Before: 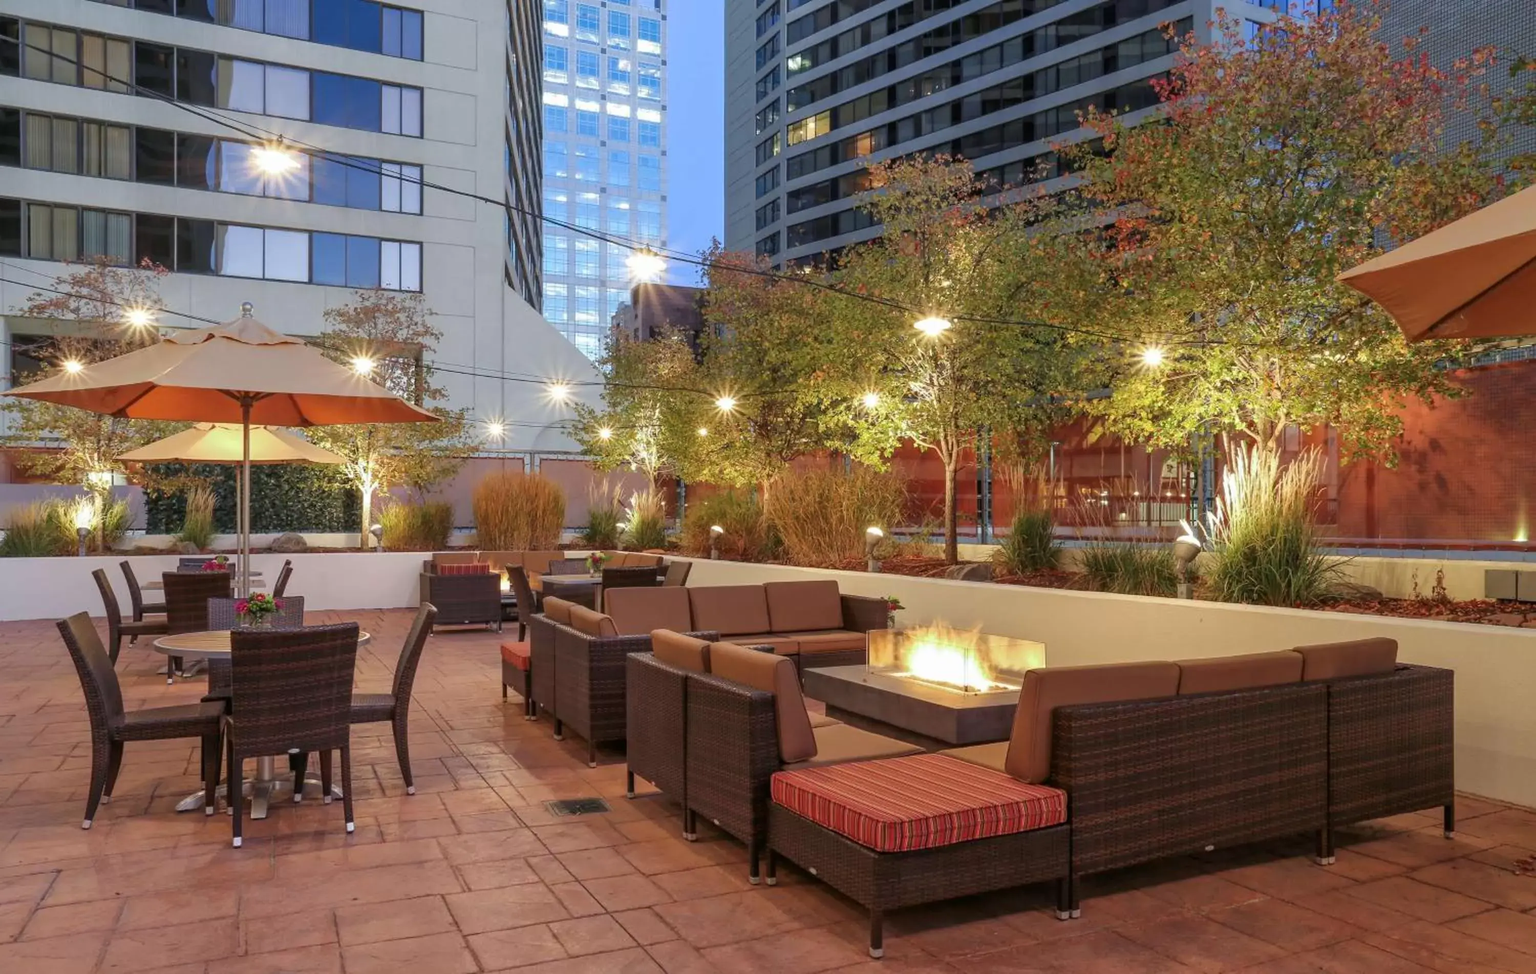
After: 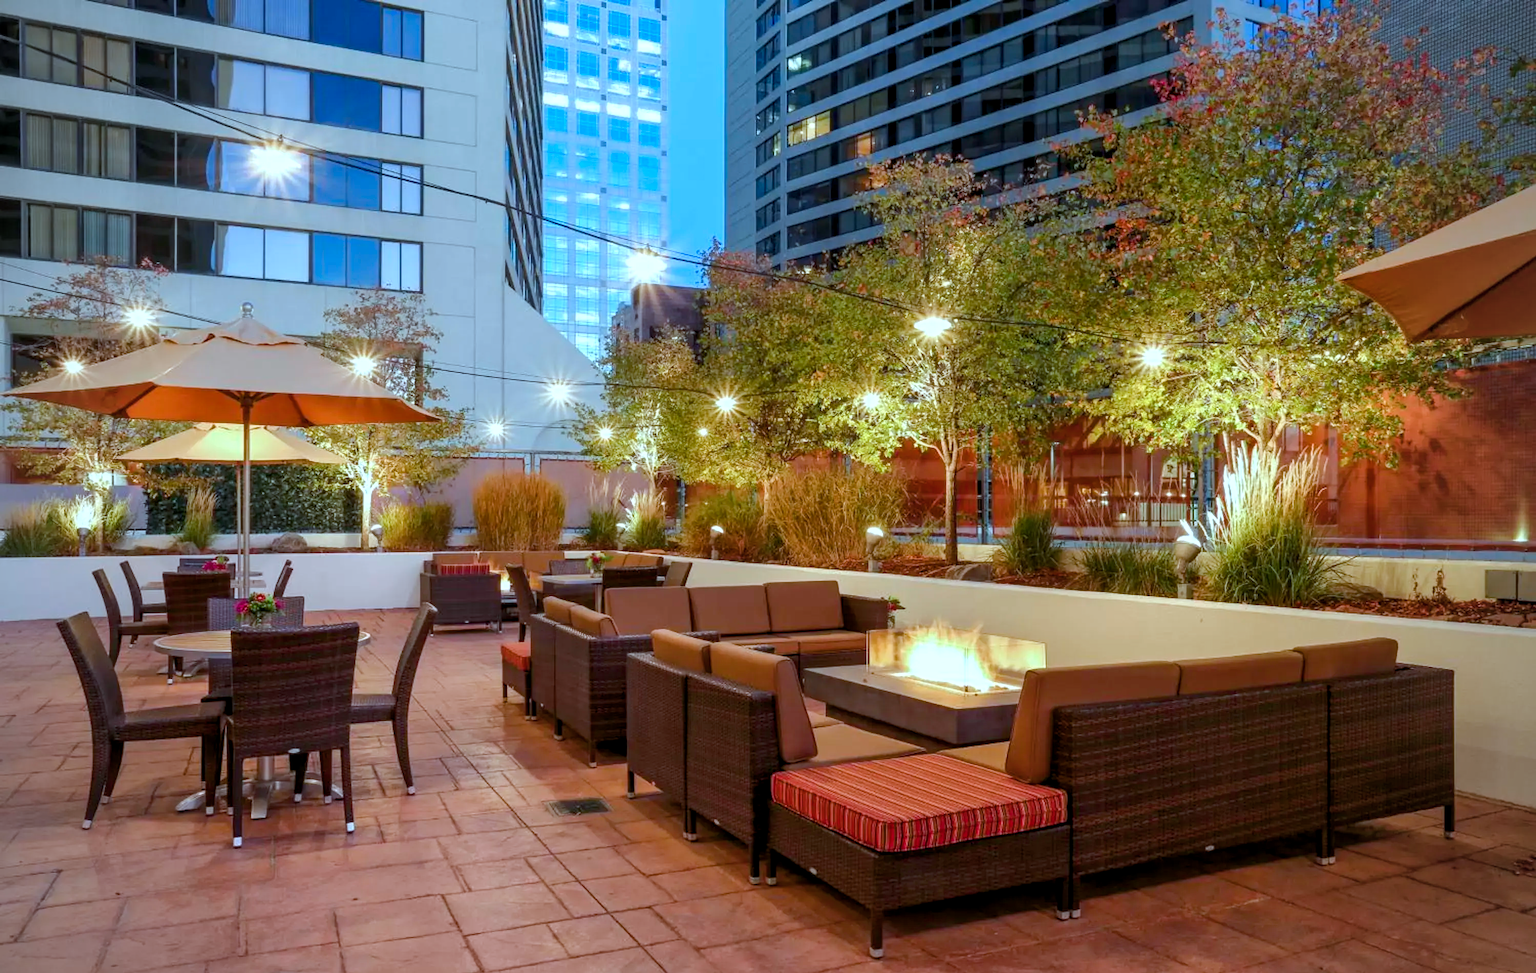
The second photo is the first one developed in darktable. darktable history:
color balance rgb: global offset › luminance -0.51%, perceptual saturation grading › global saturation 27.53%, perceptual saturation grading › highlights -25%, perceptual saturation grading › shadows 25%, perceptual brilliance grading › highlights 6.62%, perceptual brilliance grading › mid-tones 17.07%, perceptual brilliance grading › shadows -5.23%
vignetting: fall-off radius 60.92%
color correction: highlights a* -10.69, highlights b* -19.19
